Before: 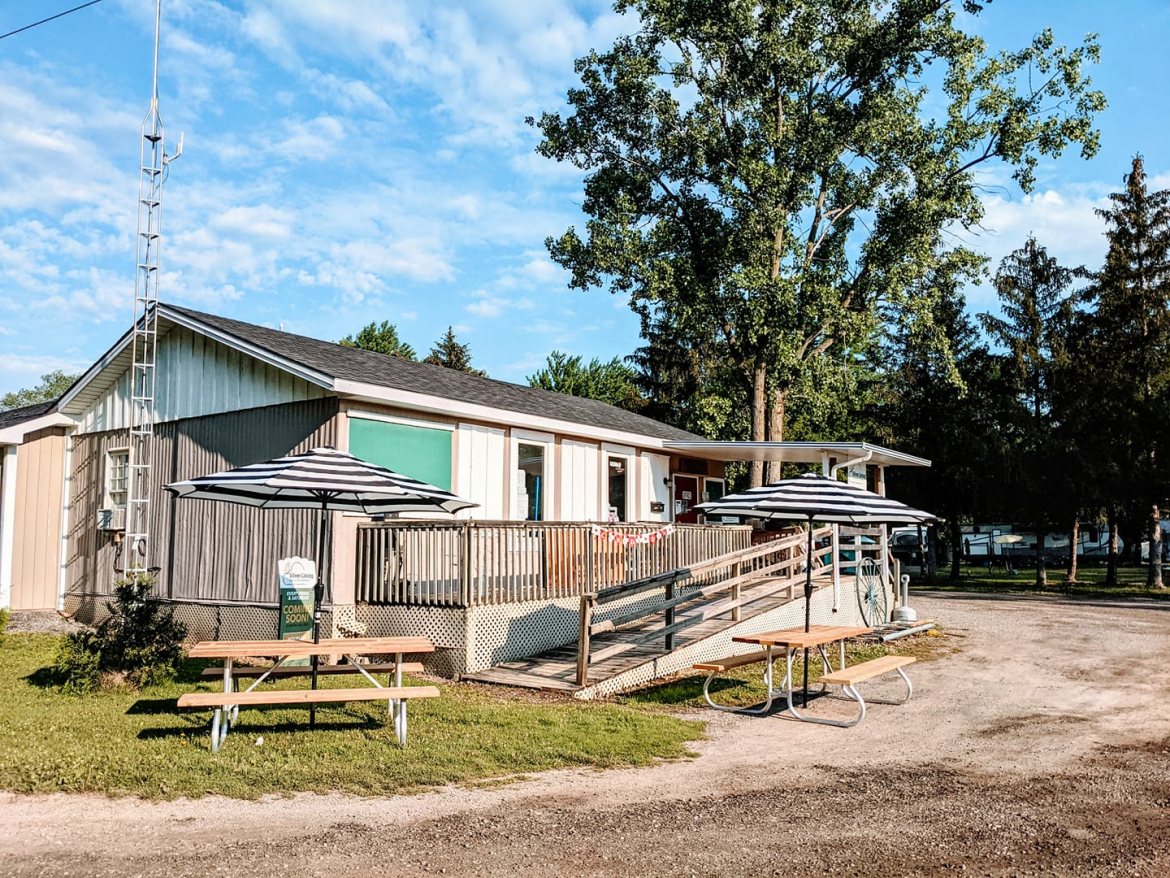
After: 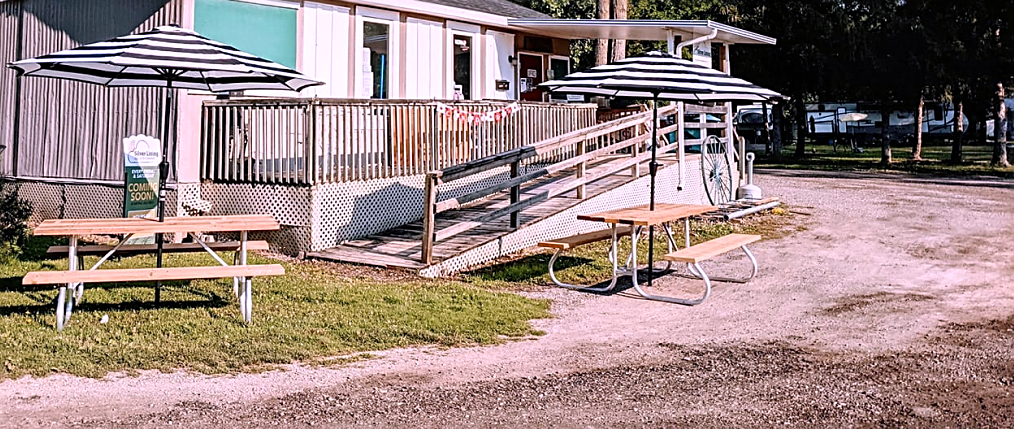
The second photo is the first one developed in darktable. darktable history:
color calibration: output R [1.063, -0.012, -0.003, 0], output B [-0.079, 0.047, 1, 0], illuminant custom, x 0.389, y 0.387, temperature 3838.64 K
color correction: highlights a* 5.81, highlights b* 4.84
white balance: emerald 1
crop and rotate: left 13.306%, top 48.129%, bottom 2.928%
sharpen: on, module defaults
